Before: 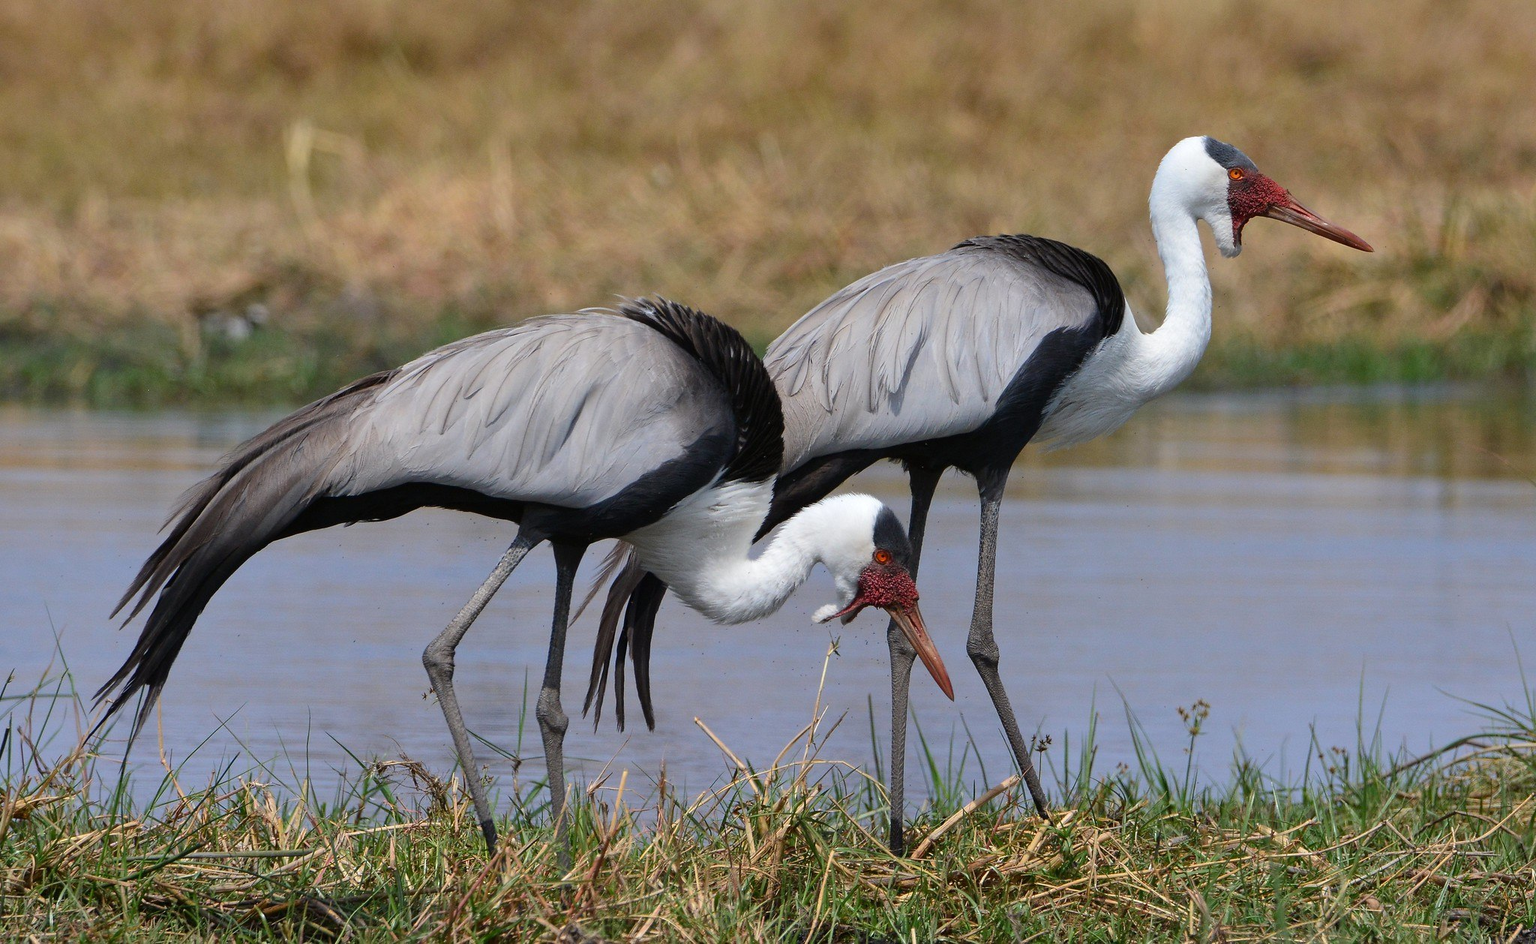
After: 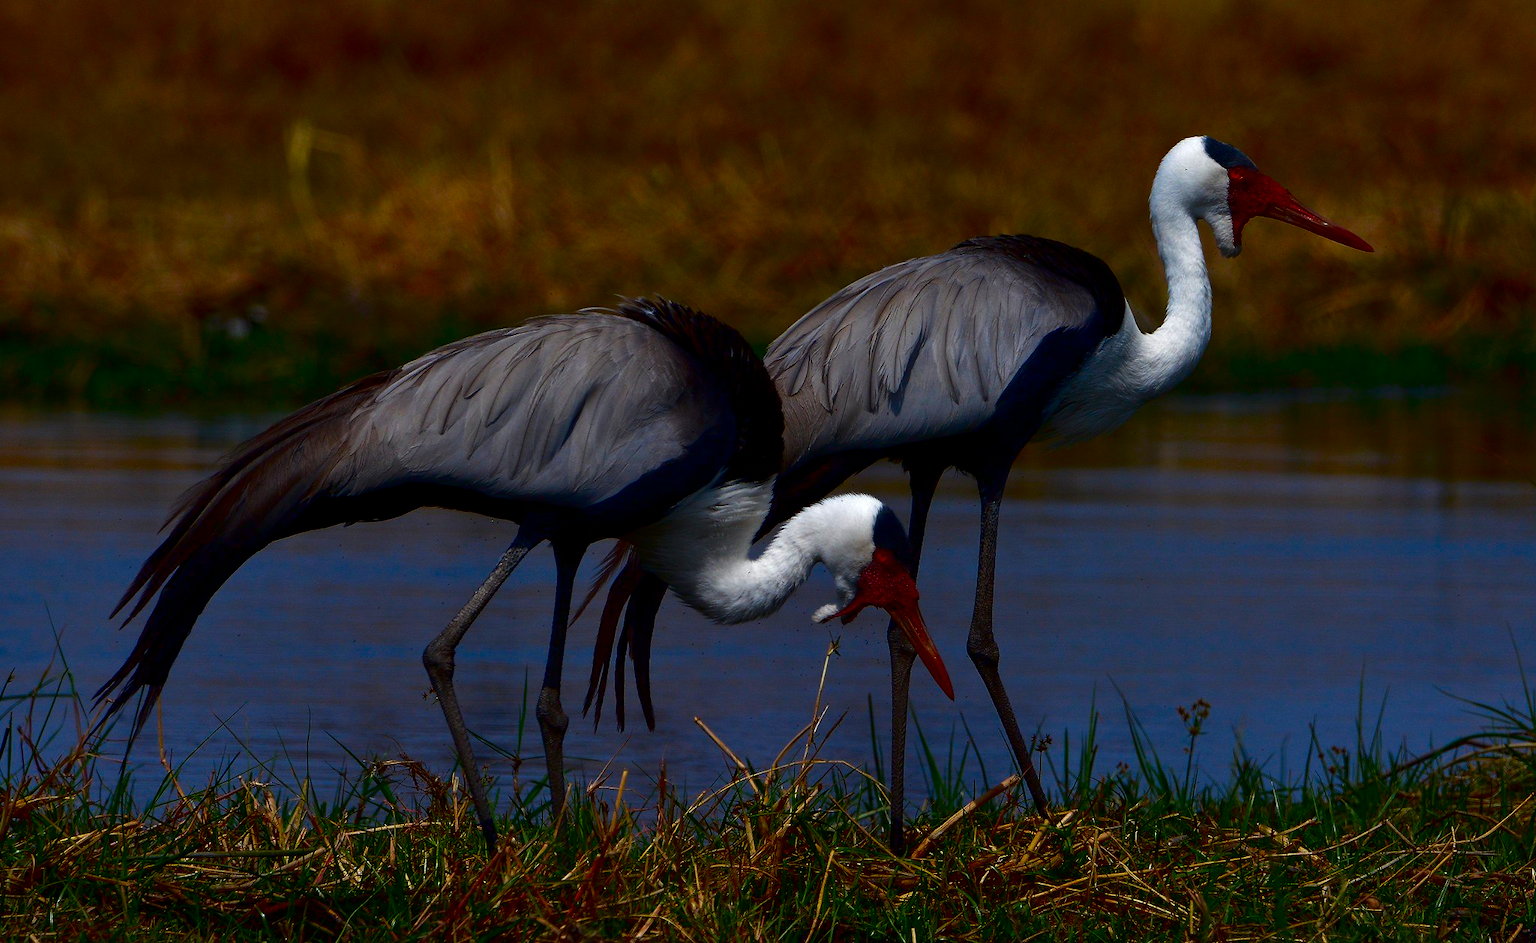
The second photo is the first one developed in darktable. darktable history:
levels: levels [0, 0.492, 0.984]
color correction: saturation 0.8
contrast brightness saturation: brightness -1, saturation 1
